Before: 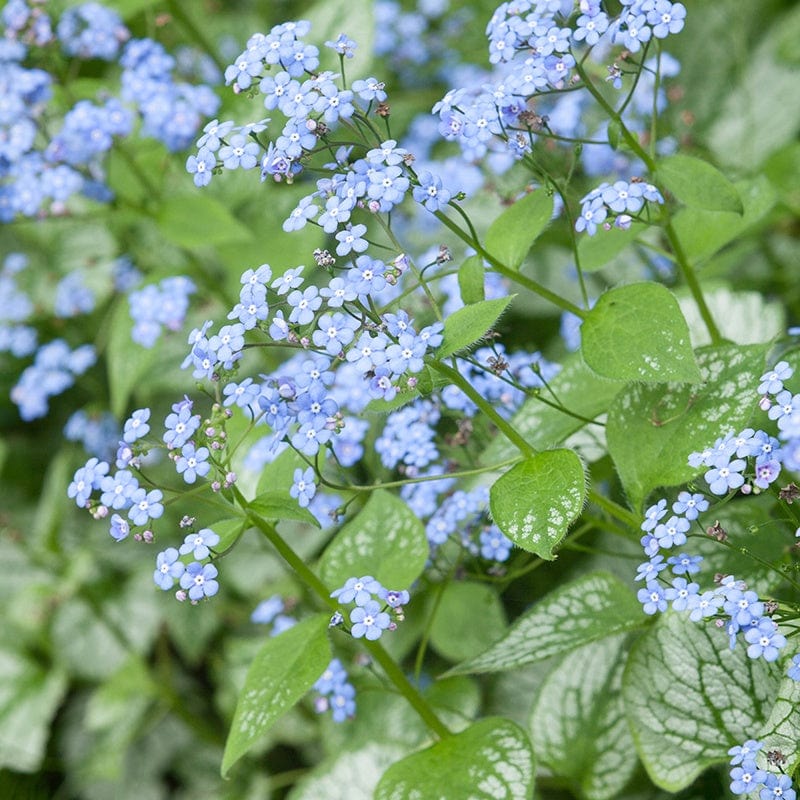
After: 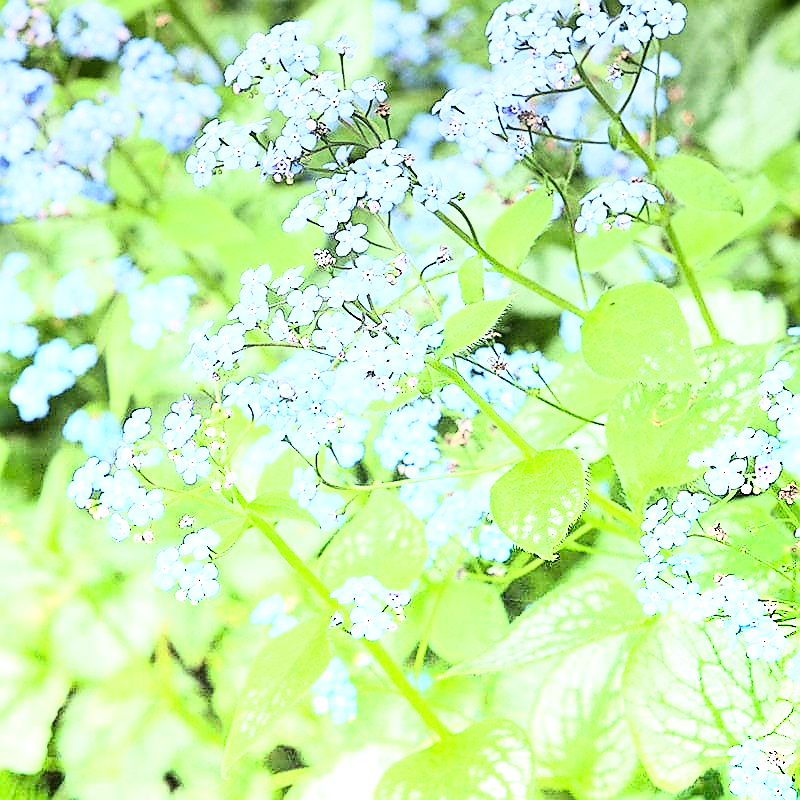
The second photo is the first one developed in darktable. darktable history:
graduated density: density -3.9 EV
rgb curve: curves: ch0 [(0, 0) (0.21, 0.15) (0.24, 0.21) (0.5, 0.75) (0.75, 0.96) (0.89, 0.99) (1, 1)]; ch1 [(0, 0.02) (0.21, 0.13) (0.25, 0.2) (0.5, 0.67) (0.75, 0.9) (0.89, 0.97) (1, 1)]; ch2 [(0, 0.02) (0.21, 0.13) (0.25, 0.2) (0.5, 0.67) (0.75, 0.9) (0.89, 0.97) (1, 1)], compensate middle gray true
sharpen: radius 1.4, amount 1.25, threshold 0.7
